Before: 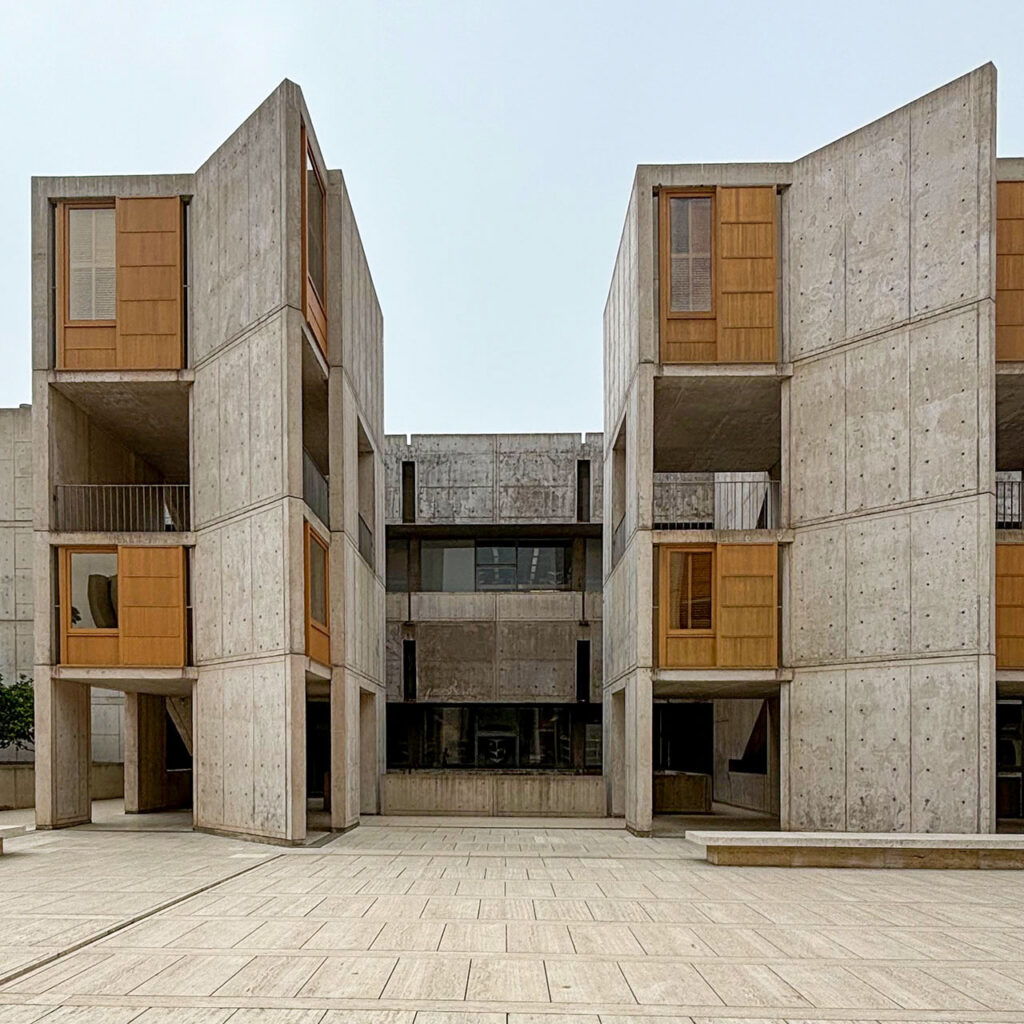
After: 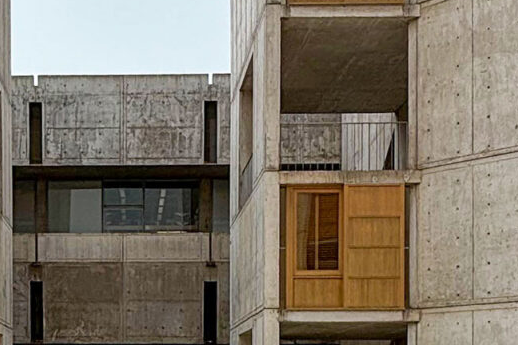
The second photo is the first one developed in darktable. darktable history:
crop: left 36.433%, top 35.156%, right 12.922%, bottom 31.146%
shadows and highlights: shadows 3.22, highlights -19.16, highlights color adjustment 73.45%, soften with gaussian
